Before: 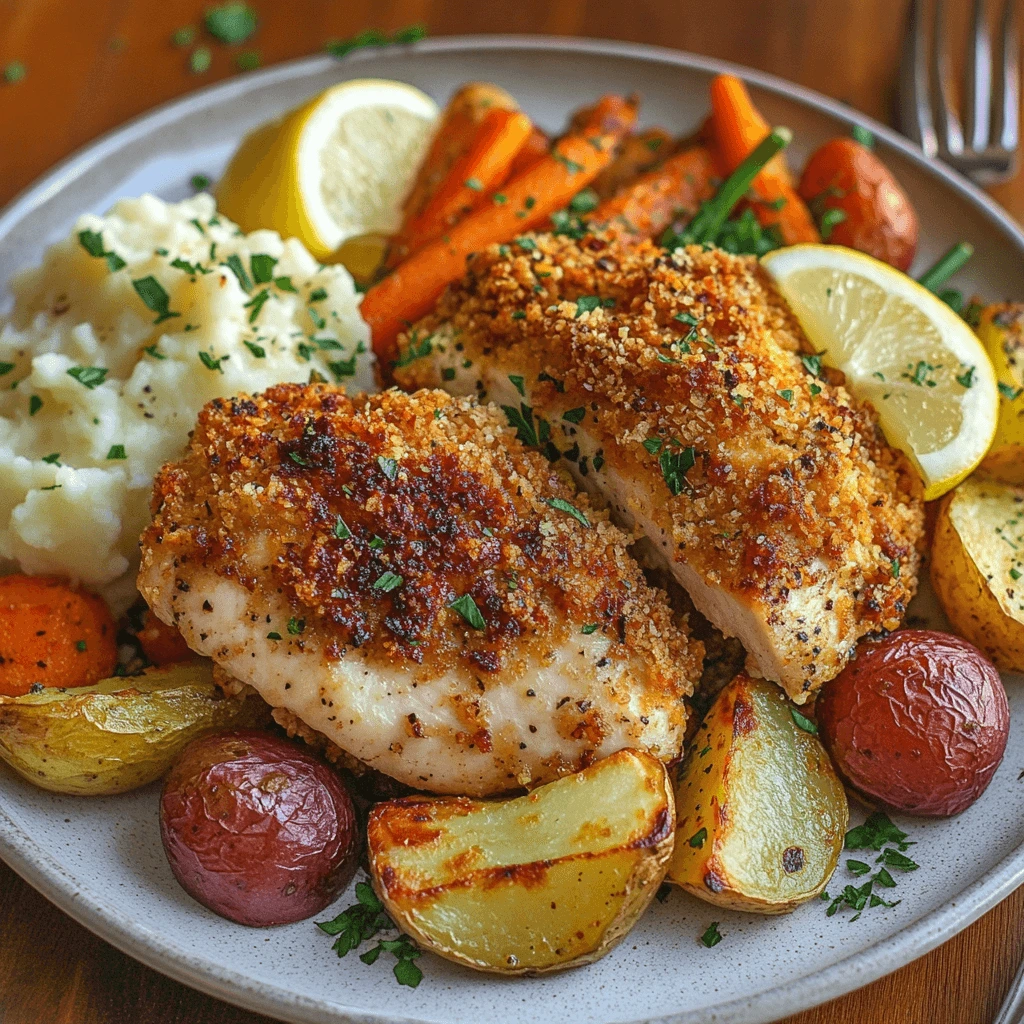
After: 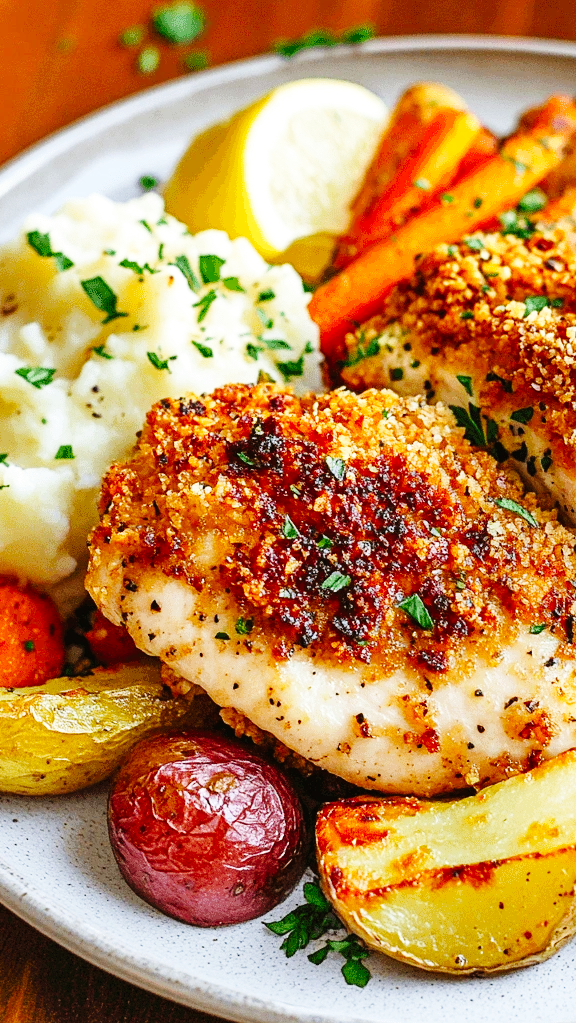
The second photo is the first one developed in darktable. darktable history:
base curve: curves: ch0 [(0, 0) (0, 0) (0.002, 0.001) (0.008, 0.003) (0.019, 0.011) (0.037, 0.037) (0.064, 0.11) (0.102, 0.232) (0.152, 0.379) (0.216, 0.524) (0.296, 0.665) (0.394, 0.789) (0.512, 0.881) (0.651, 0.945) (0.813, 0.986) (1, 1)], preserve colors none
crop: left 5.114%, right 38.589%
